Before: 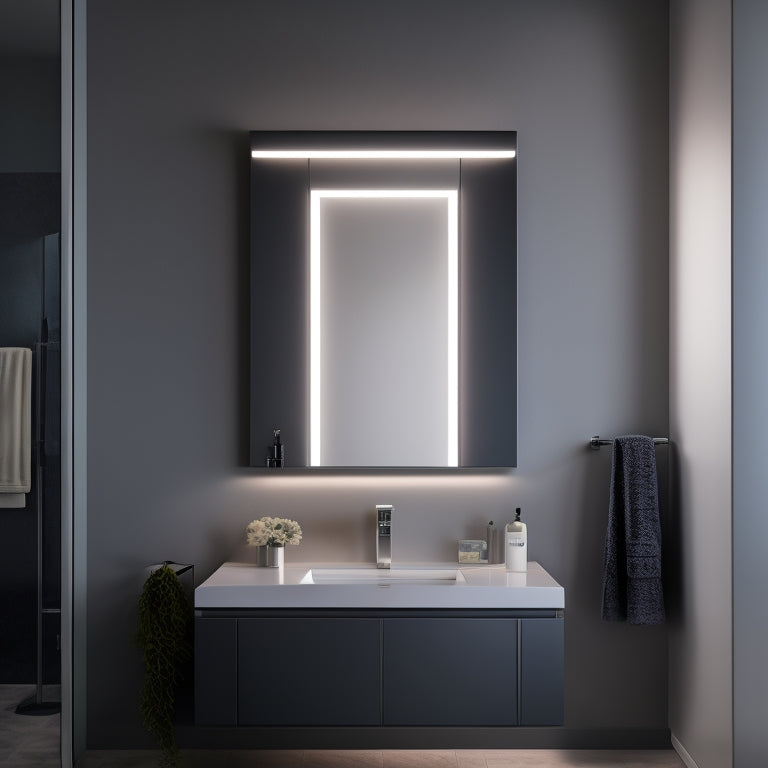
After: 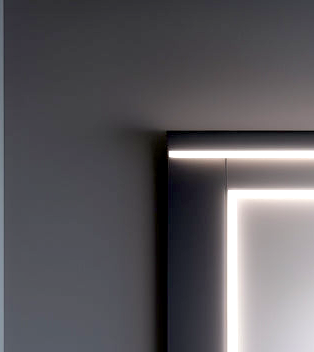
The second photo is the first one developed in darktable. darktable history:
exposure: black level correction 0.012, exposure 0.695 EV, compensate highlight preservation false
contrast equalizer: y [[0.5, 0.488, 0.462, 0.461, 0.491, 0.5], [0.5 ×6], [0.5 ×6], [0 ×6], [0 ×6]]
crop and rotate: left 10.926%, top 0.046%, right 48.139%, bottom 54.023%
